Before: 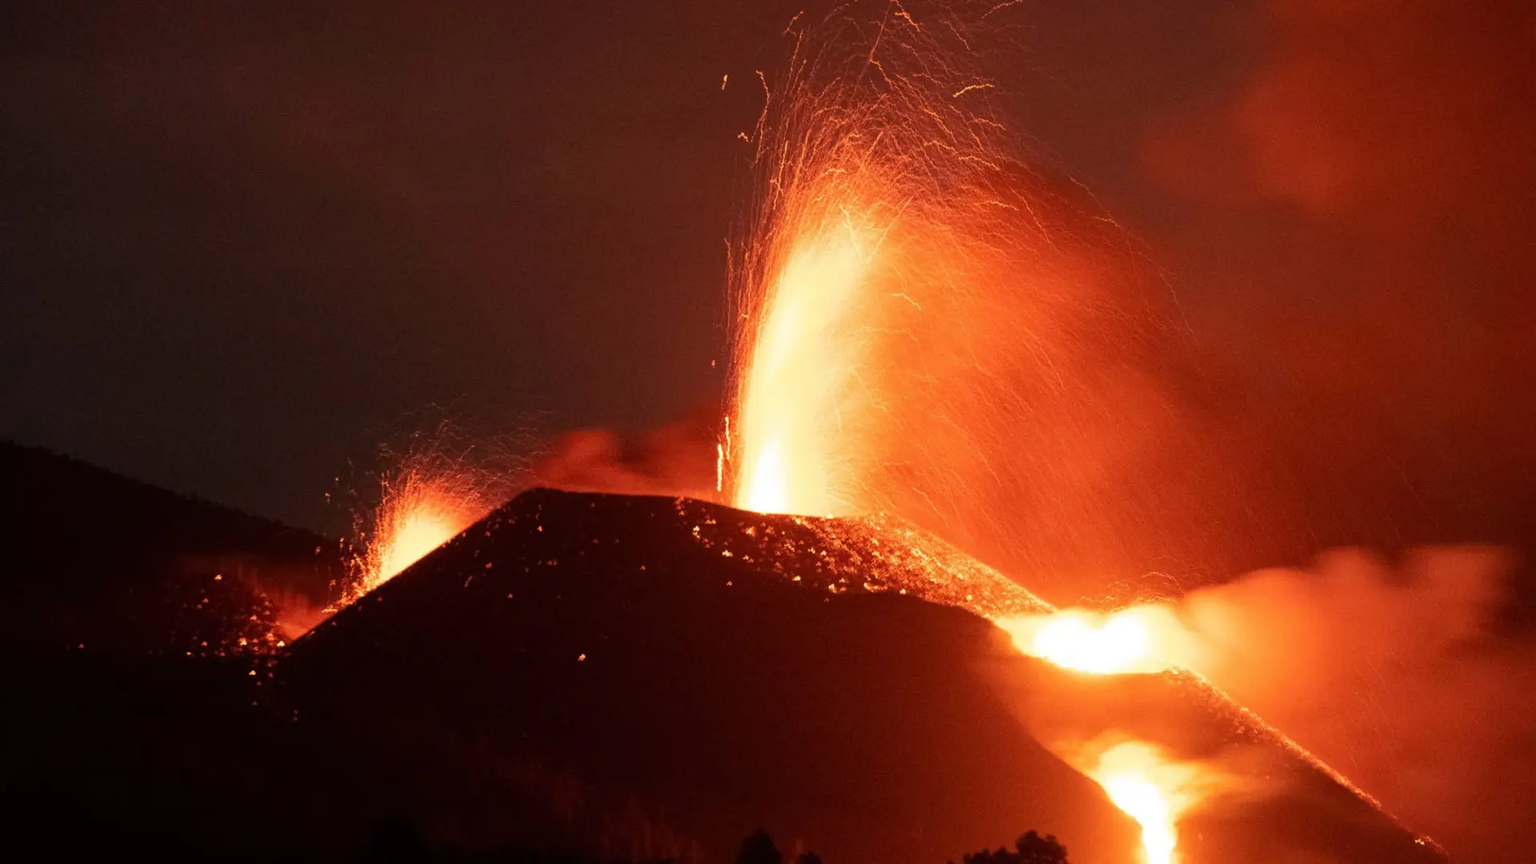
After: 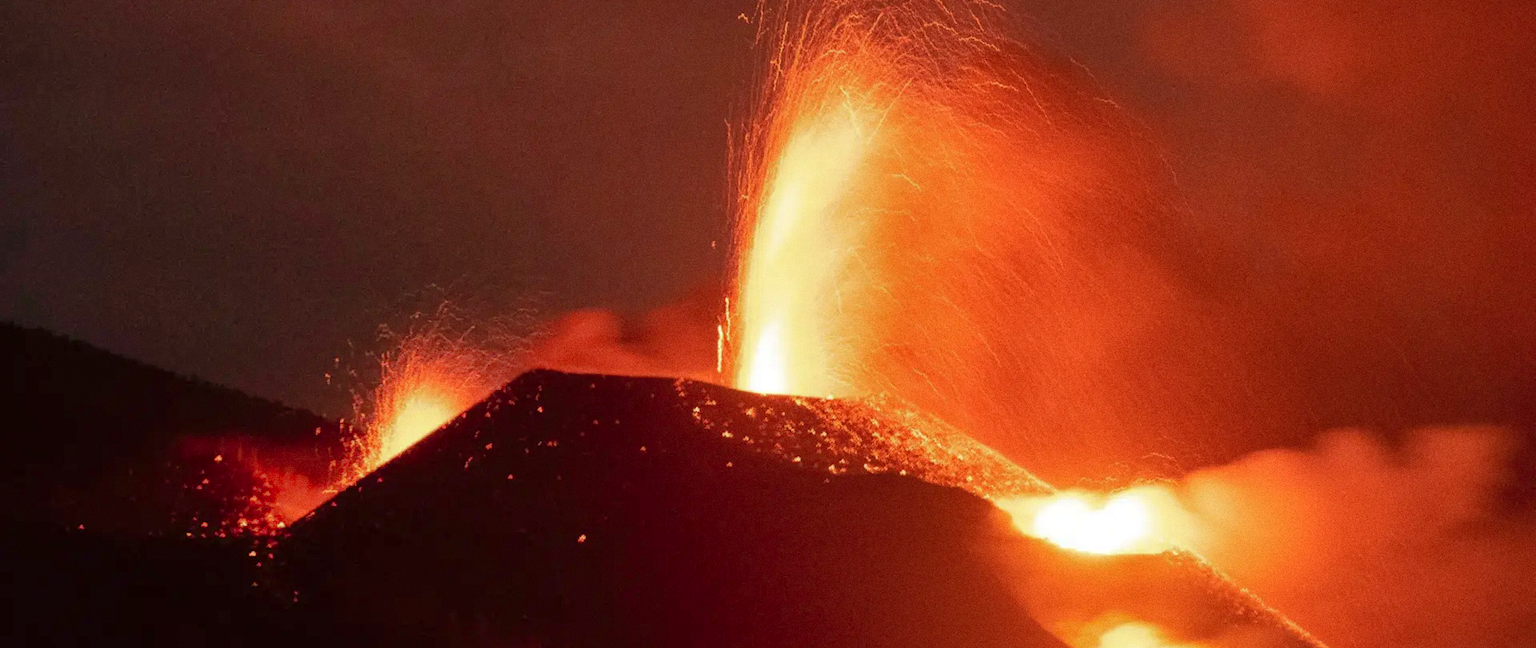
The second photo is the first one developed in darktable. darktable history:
shadows and highlights: on, module defaults
grain: on, module defaults
crop: top 13.819%, bottom 11.169%
